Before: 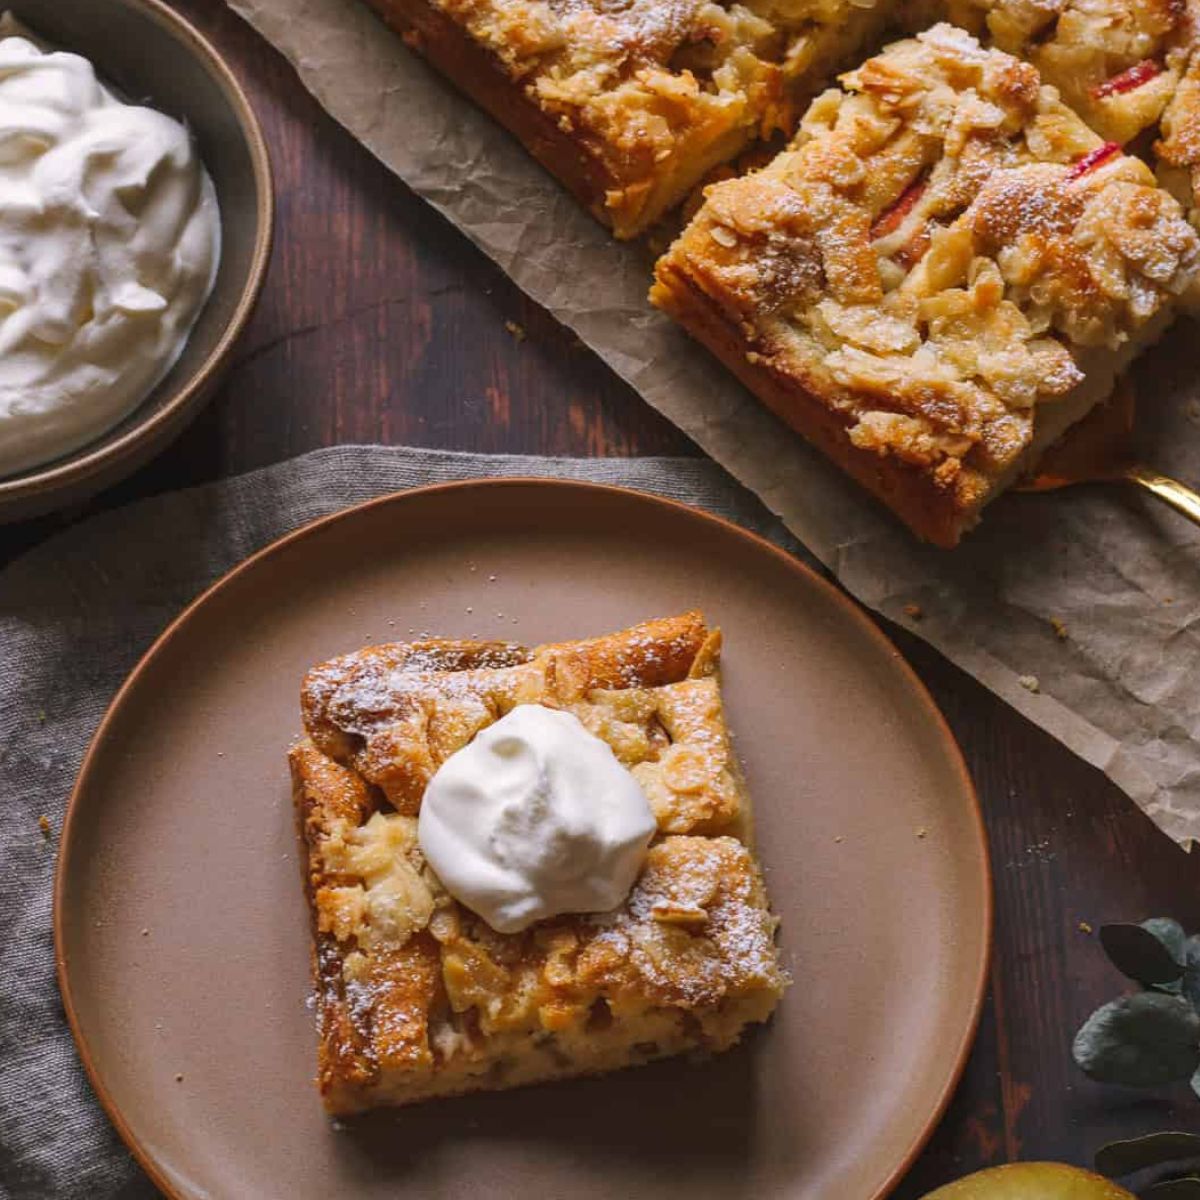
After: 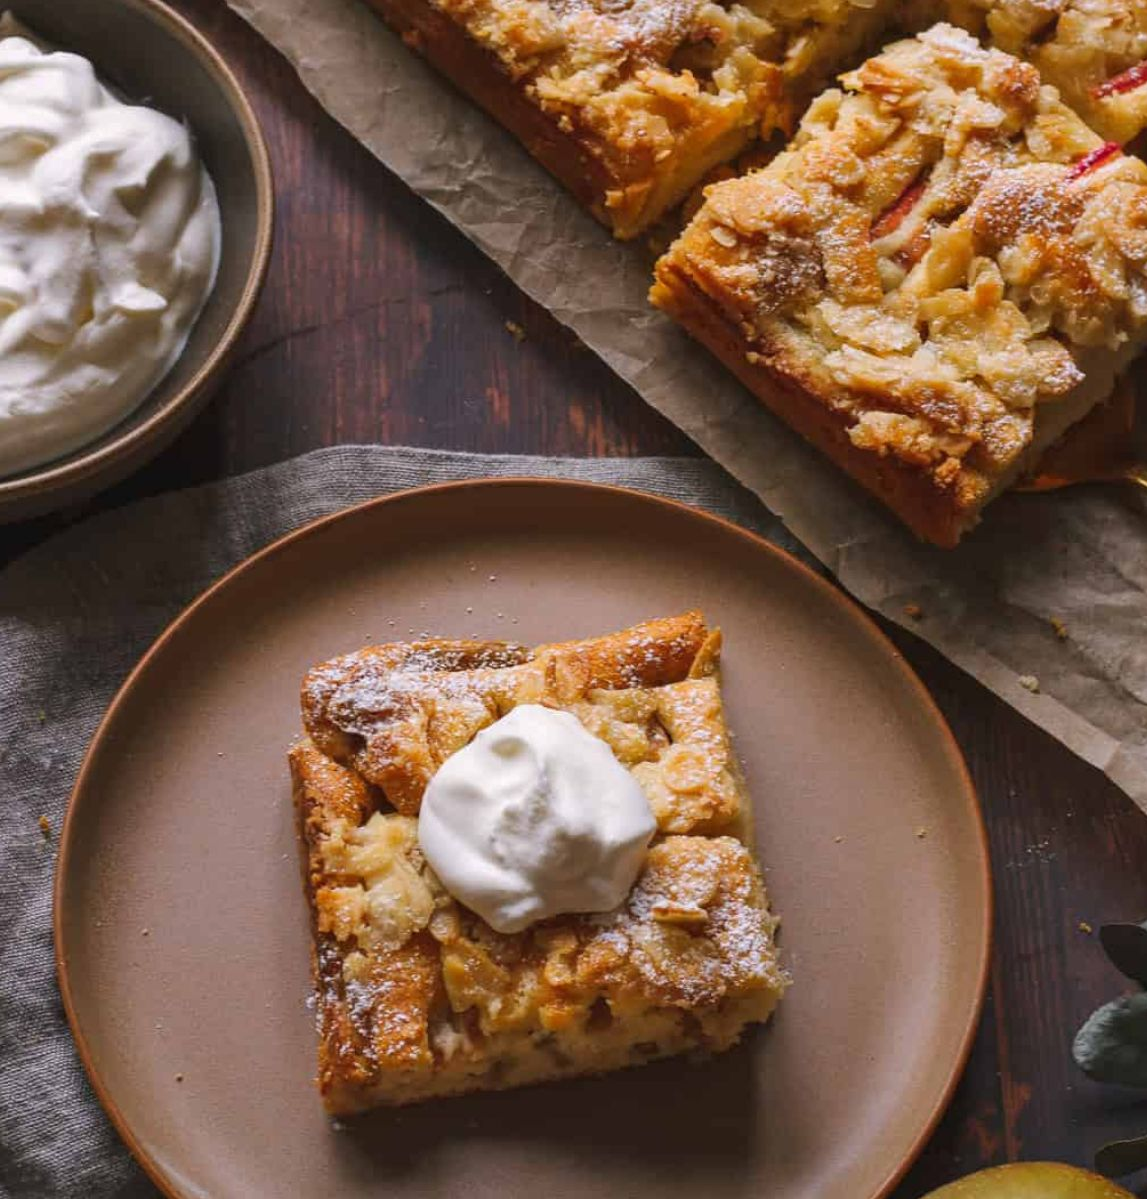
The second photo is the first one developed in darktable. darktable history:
crop: right 4.353%, bottom 0.03%
tone equalizer: edges refinement/feathering 500, mask exposure compensation -1.57 EV, preserve details no
